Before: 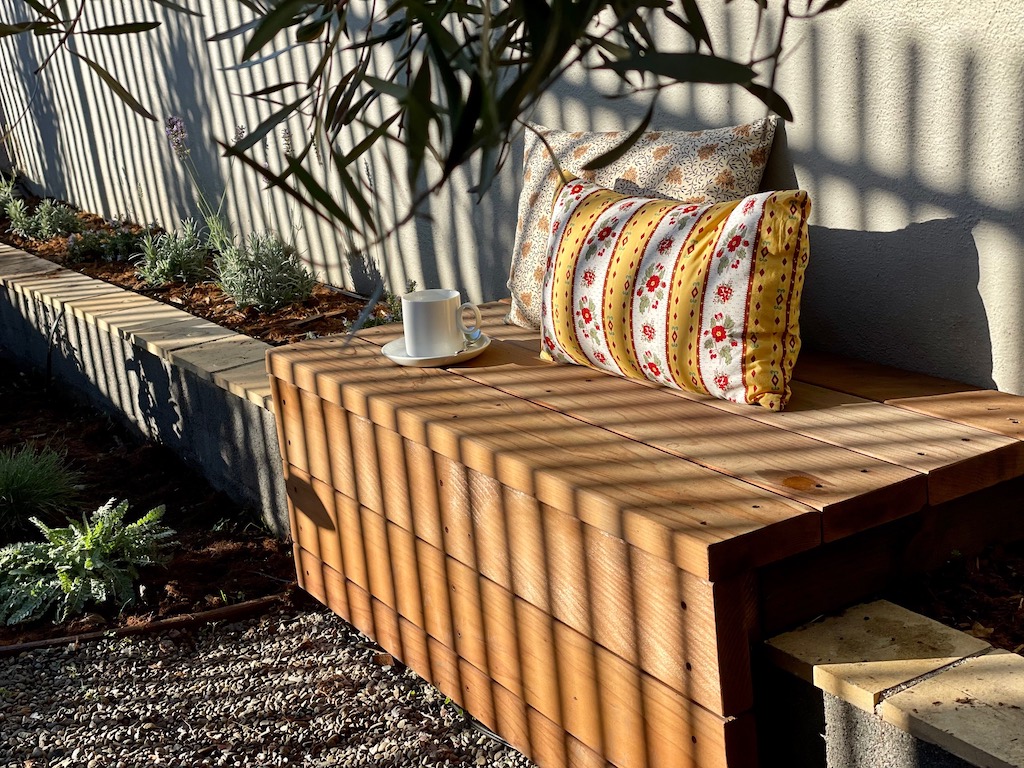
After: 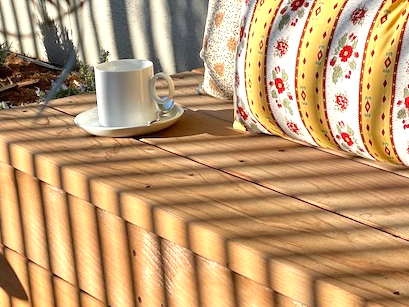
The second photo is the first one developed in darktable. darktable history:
crop: left 30%, top 30%, right 30%, bottom 30%
exposure: exposure 0.507 EV, compensate highlight preservation false
